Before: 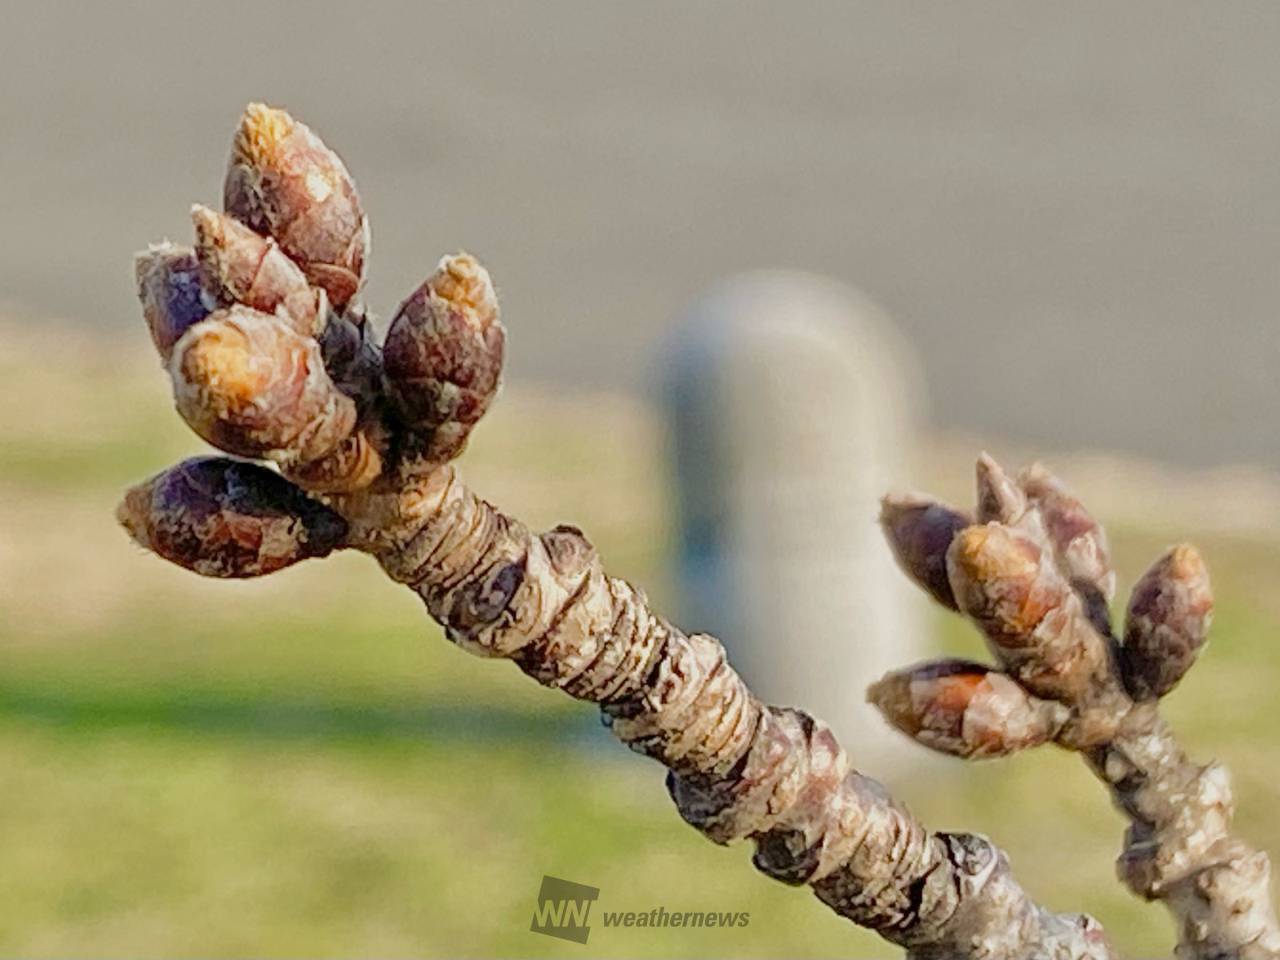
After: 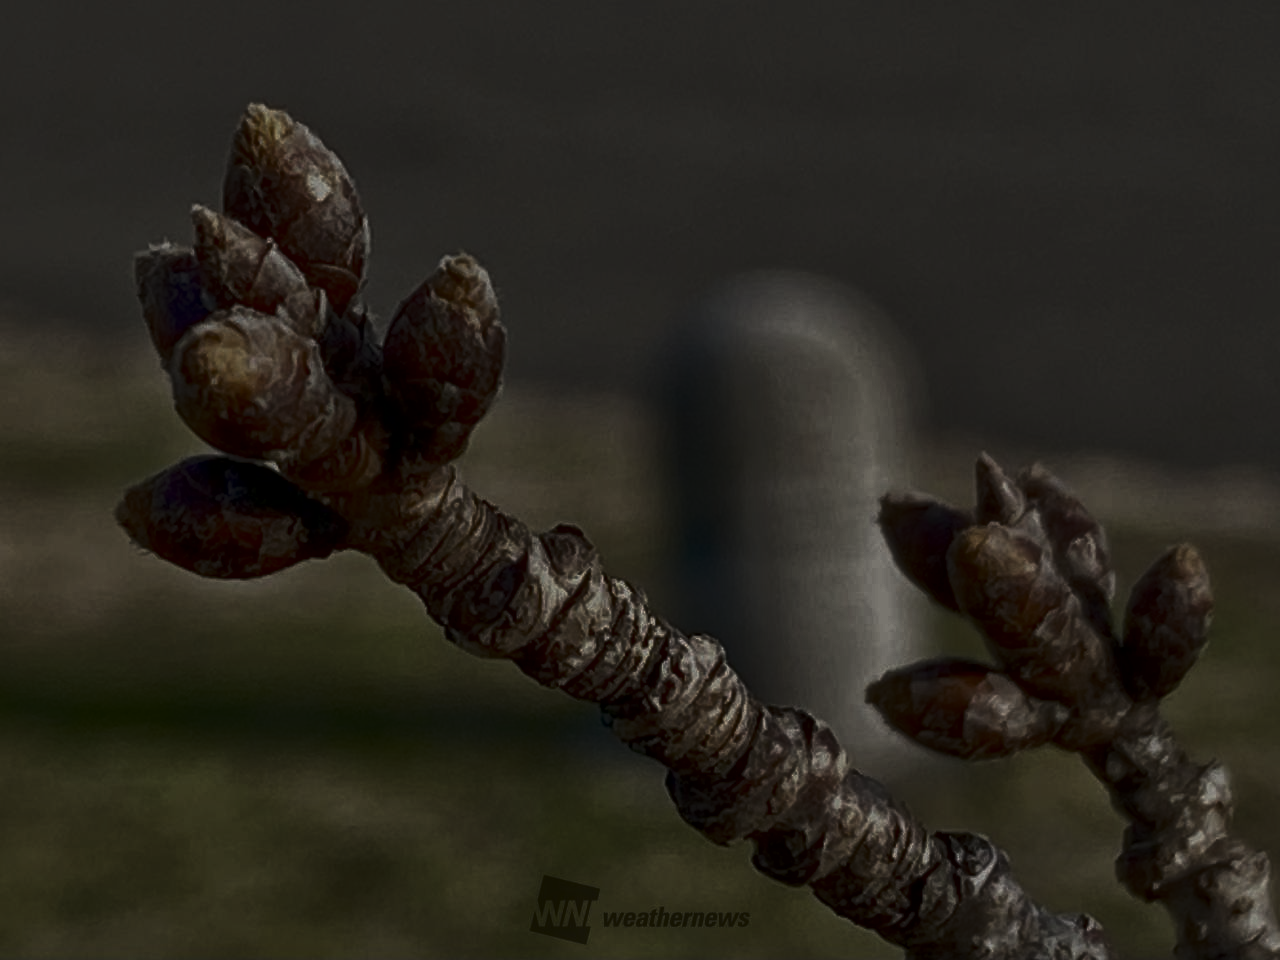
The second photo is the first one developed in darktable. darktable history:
tone curve: curves: ch0 [(0, 0) (0.765, 0.349) (1, 1)], color space Lab, linked channels, preserve colors none
contrast brightness saturation: brightness -0.2, saturation 0.08
local contrast: mode bilateral grid, contrast 20, coarseness 50, detail 120%, midtone range 0.2
